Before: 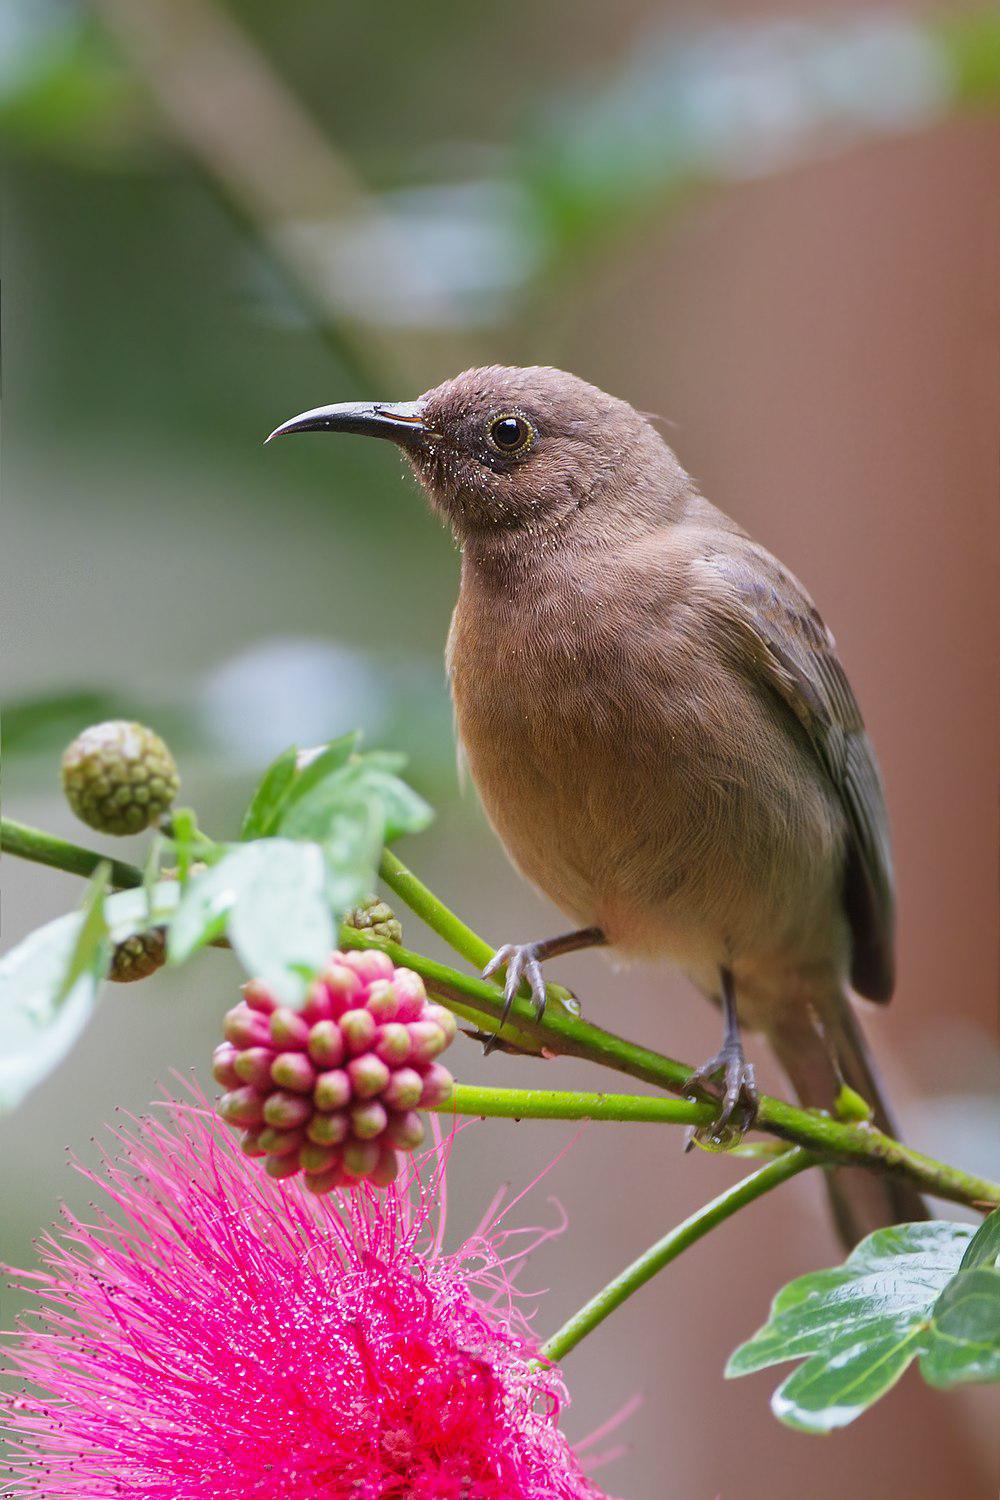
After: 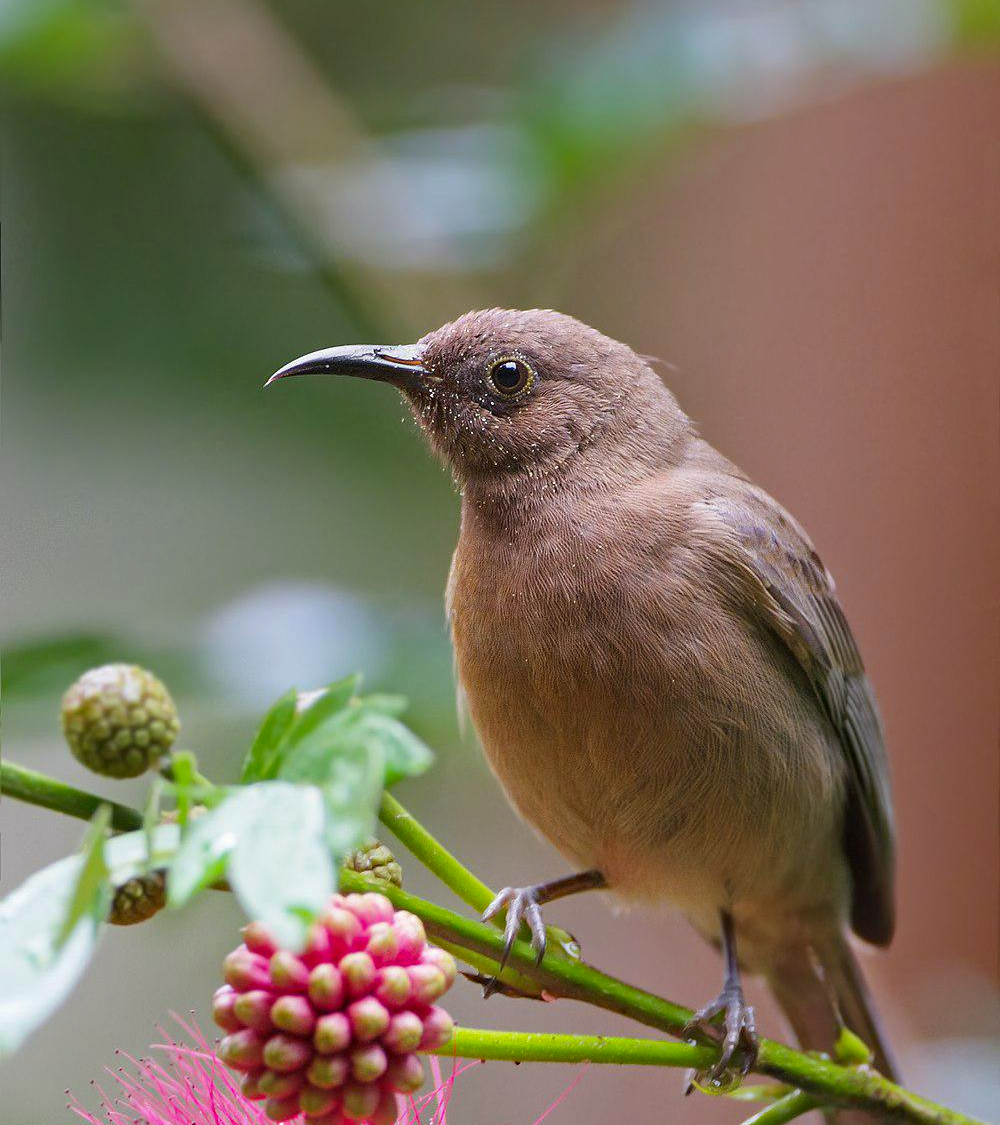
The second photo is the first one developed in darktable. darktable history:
haze removal: compatibility mode true, adaptive false
crop: top 3.857%, bottom 21.132%
